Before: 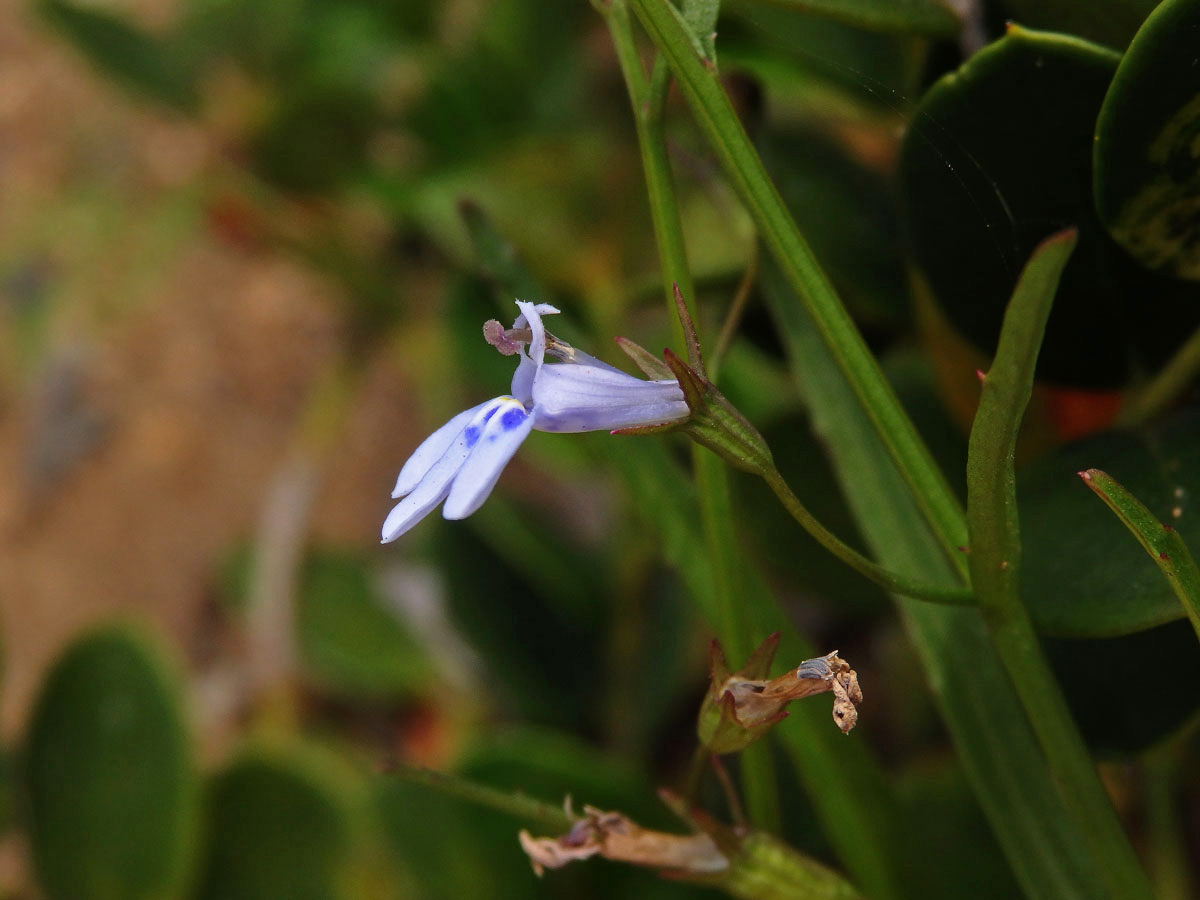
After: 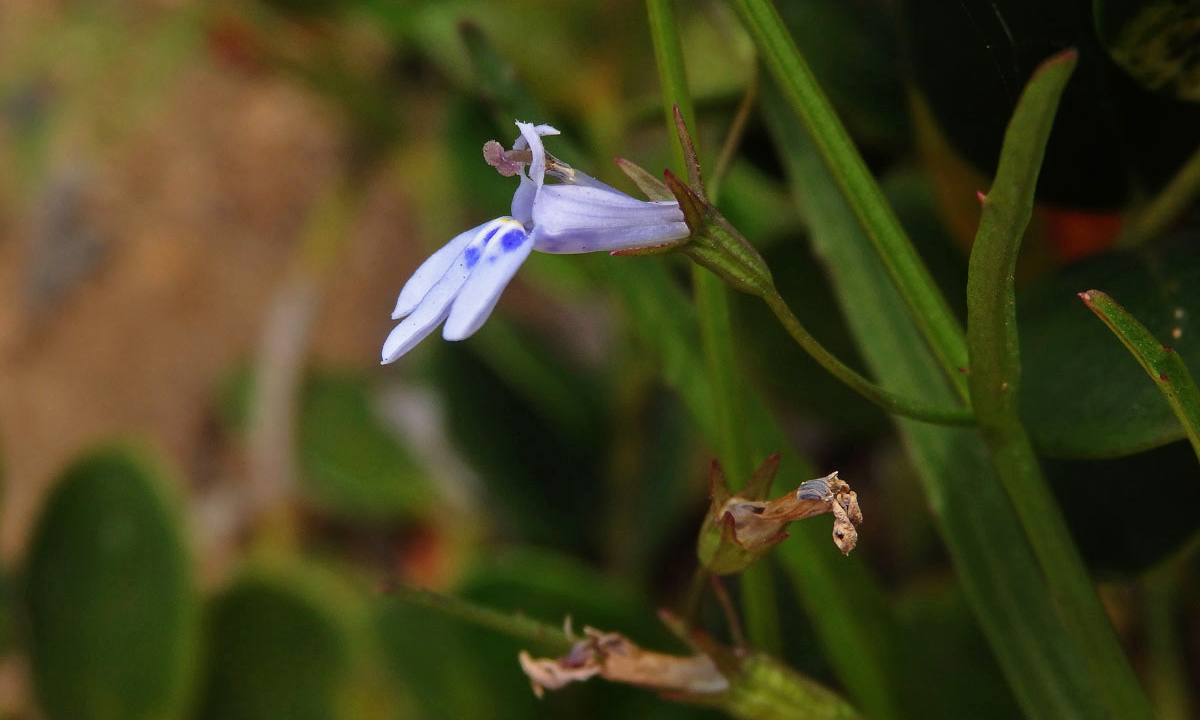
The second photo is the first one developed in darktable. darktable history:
crop and rotate: top 19.963%
